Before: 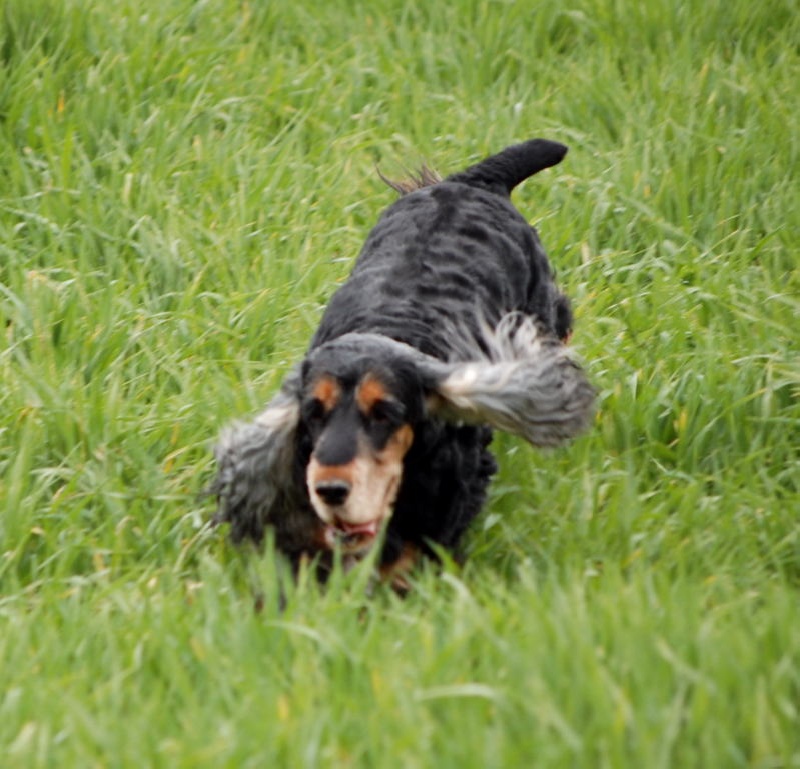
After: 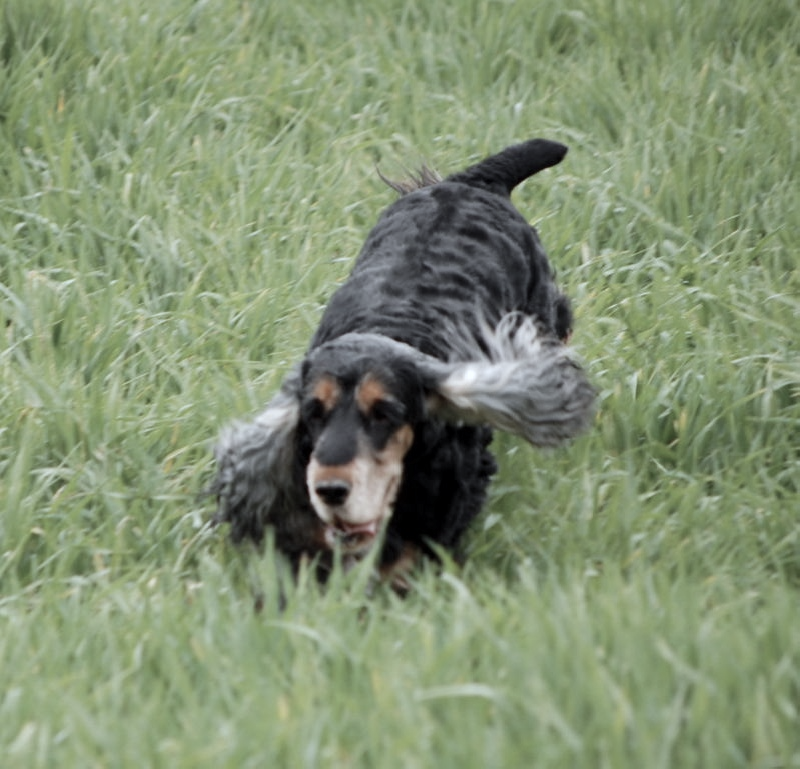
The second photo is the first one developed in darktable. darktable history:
color calibration: illuminant custom, x 0.368, y 0.373, temperature 4330.32 K
color correction: saturation 0.5
fill light: on, module defaults
